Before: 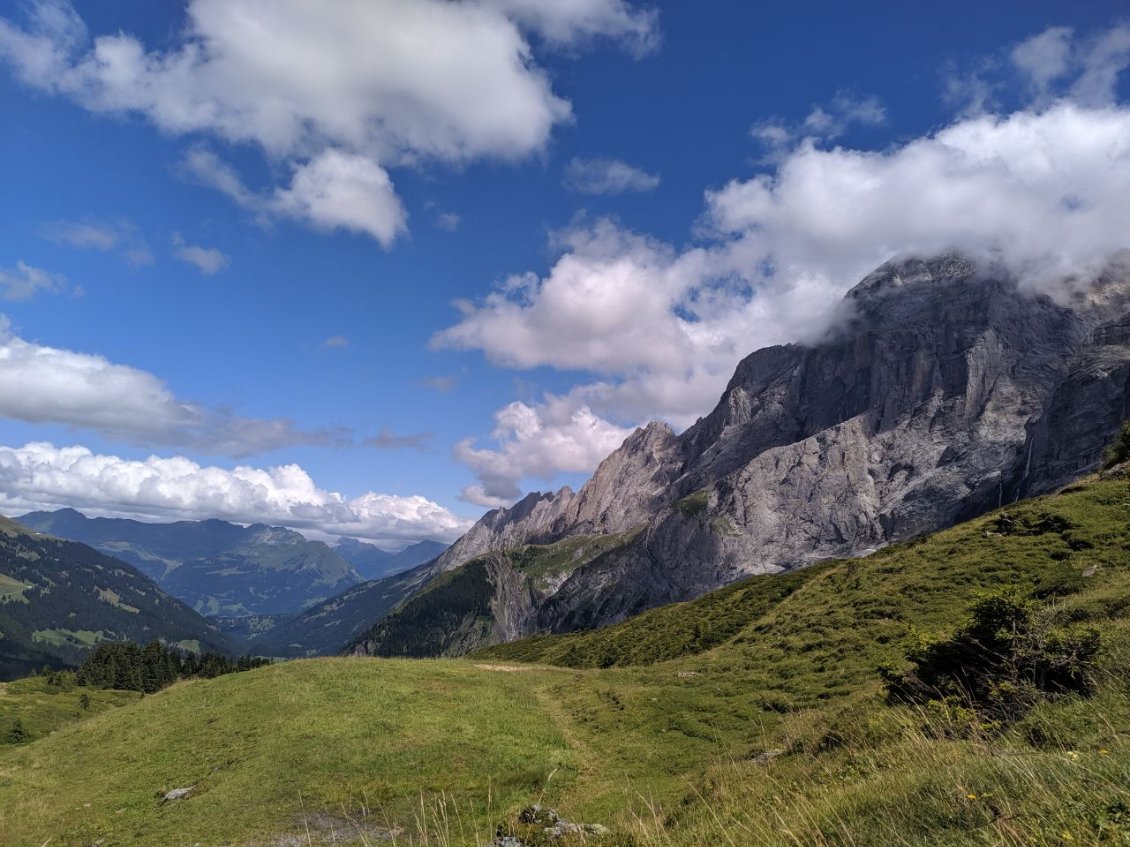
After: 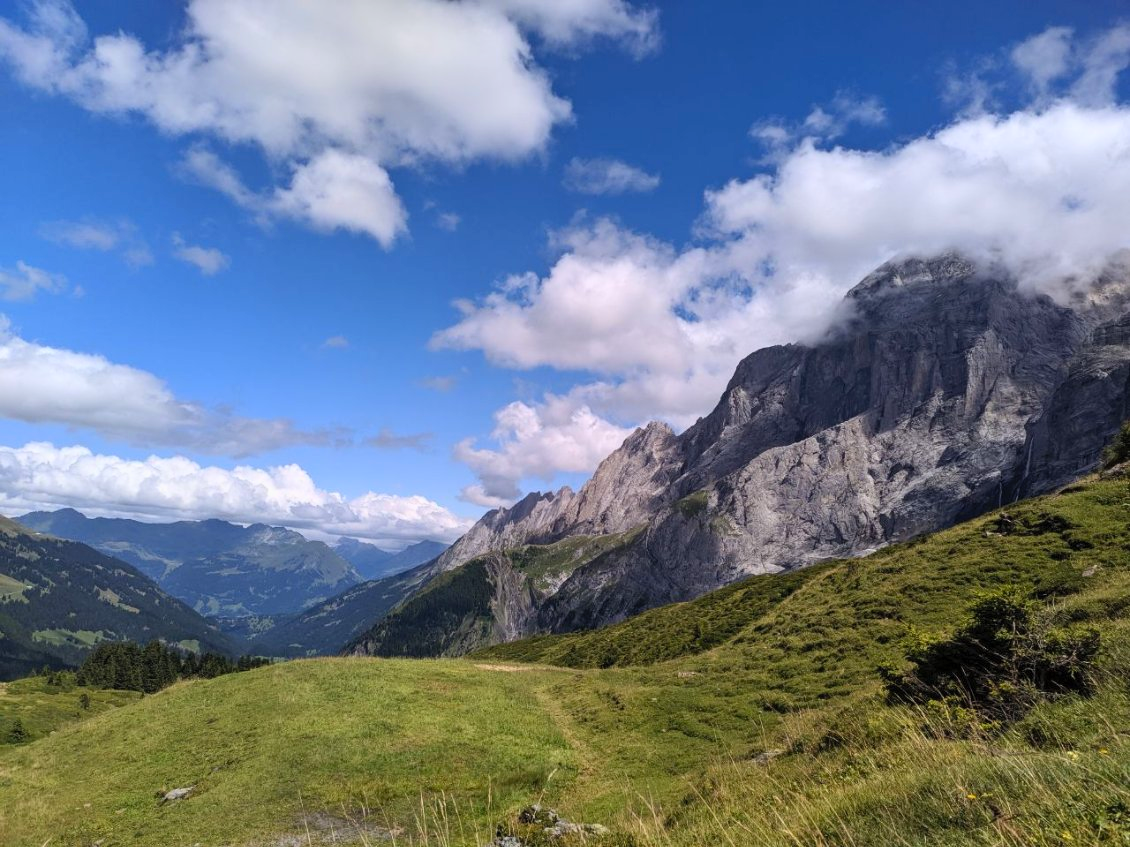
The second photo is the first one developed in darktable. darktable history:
exposure: exposure -0.155 EV, compensate exposure bias true, compensate highlight preservation false
contrast brightness saturation: contrast 0.195, brightness 0.155, saturation 0.227
